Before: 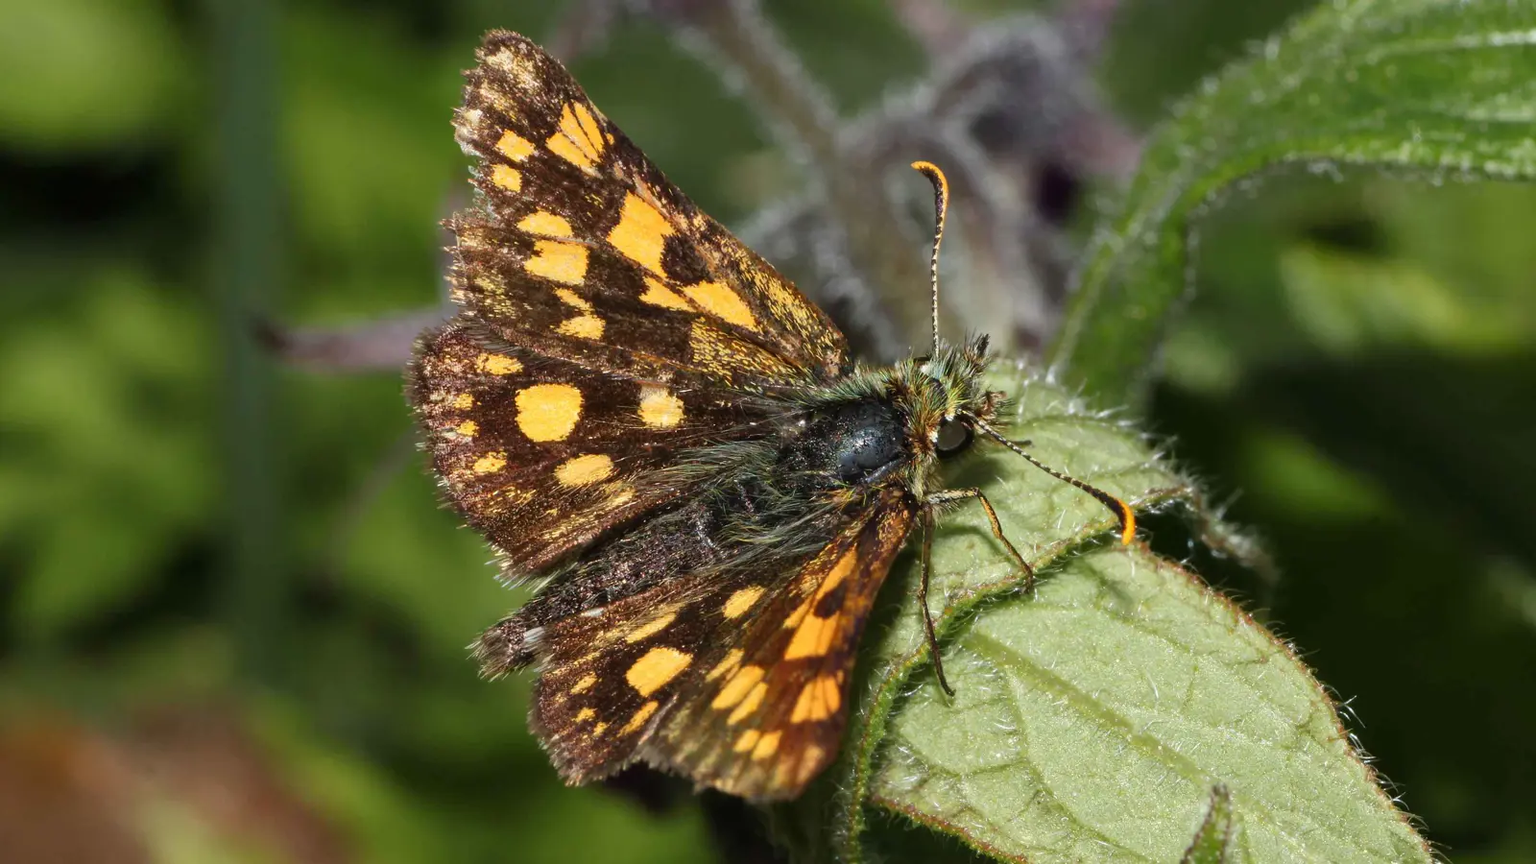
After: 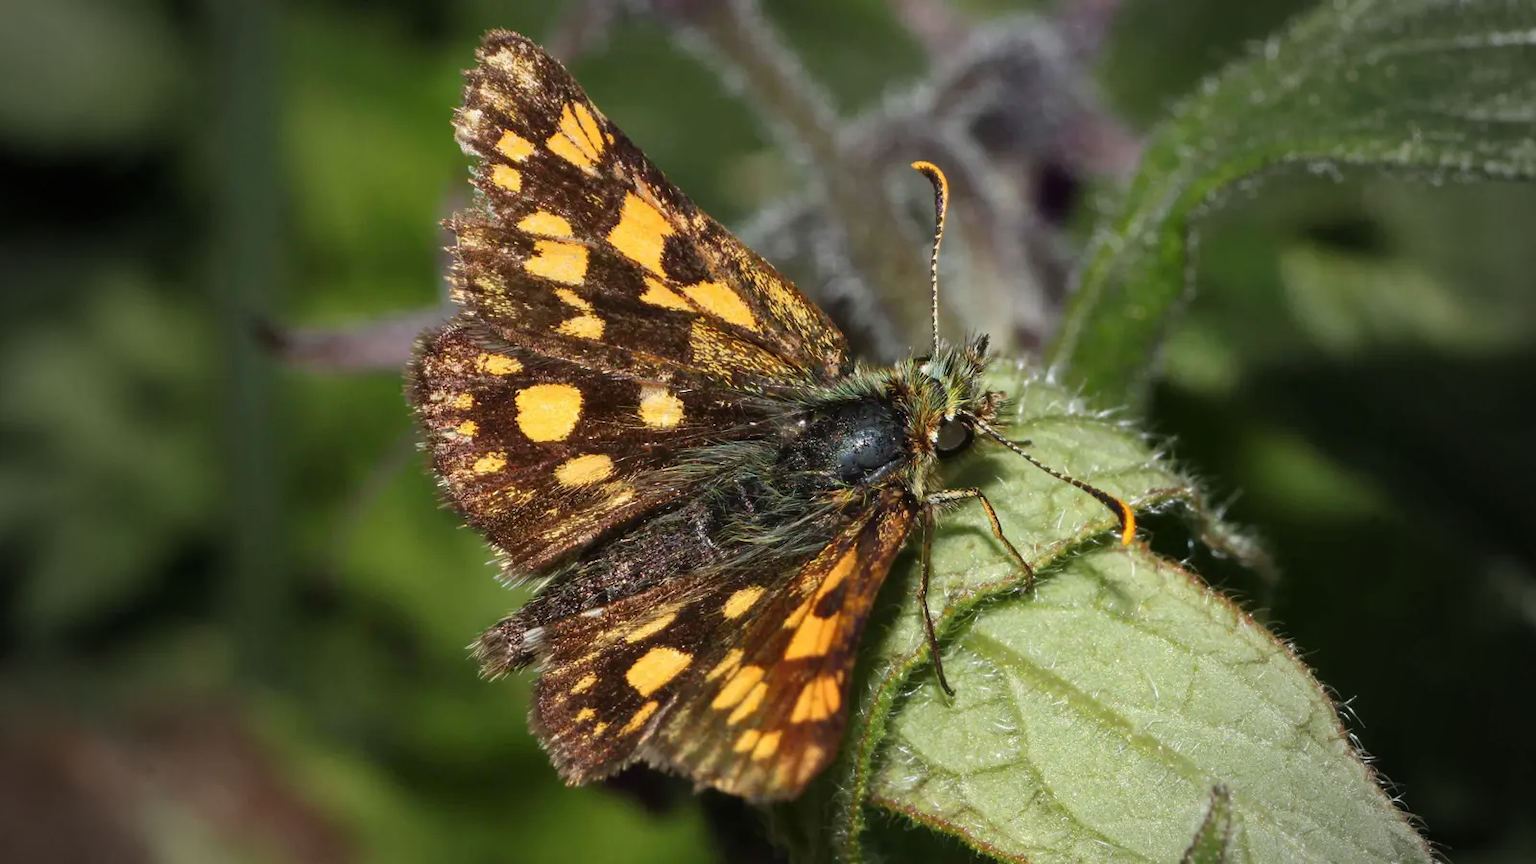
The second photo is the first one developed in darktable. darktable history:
vignetting: fall-off start 65.58%, brightness -0.531, saturation -0.521, width/height ratio 0.876
